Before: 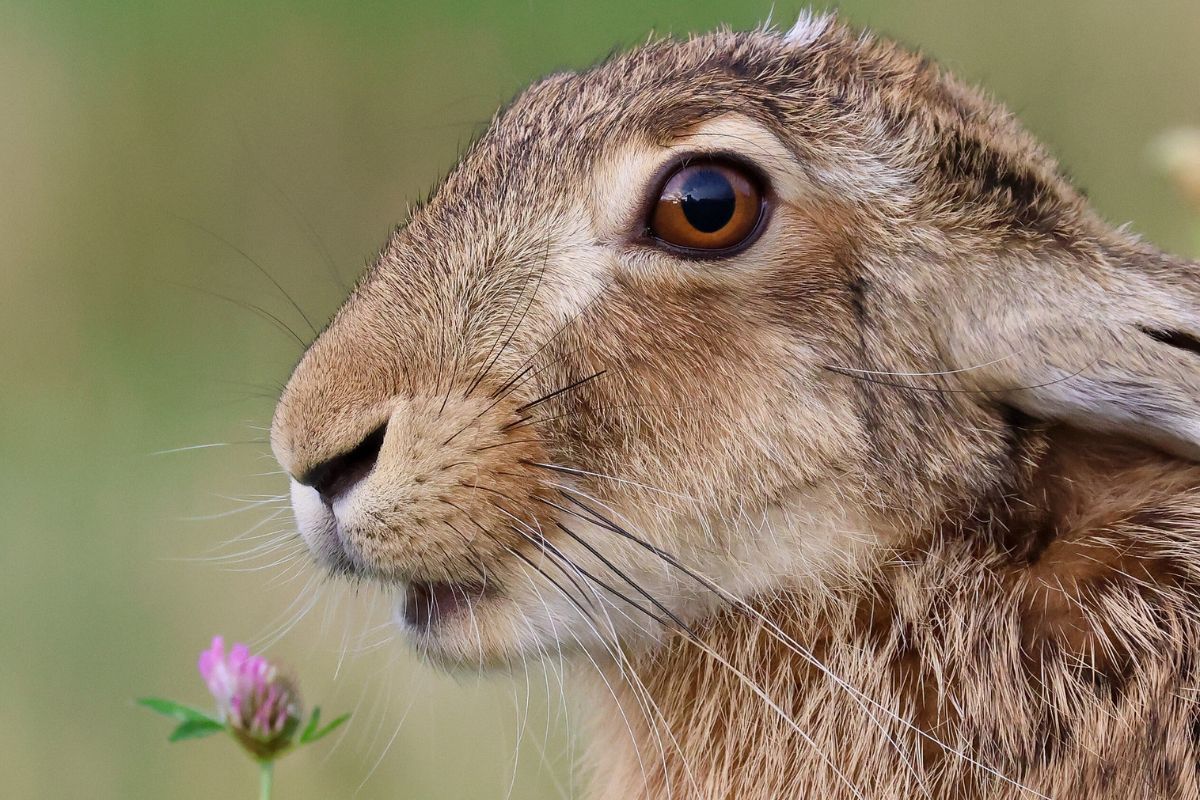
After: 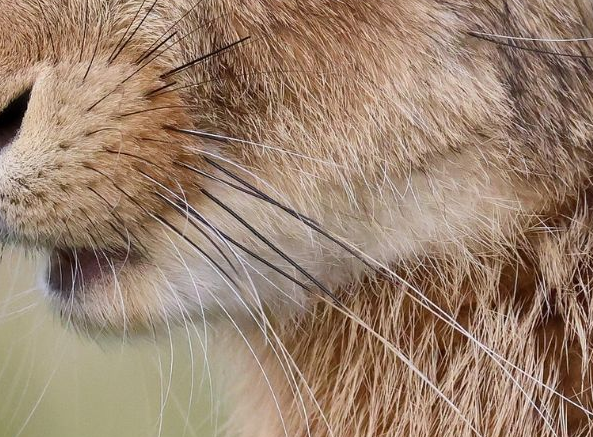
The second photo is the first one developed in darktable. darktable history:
crop: left 29.672%, top 41.786%, right 20.851%, bottom 3.487%
rotate and perspective: crop left 0, crop top 0
